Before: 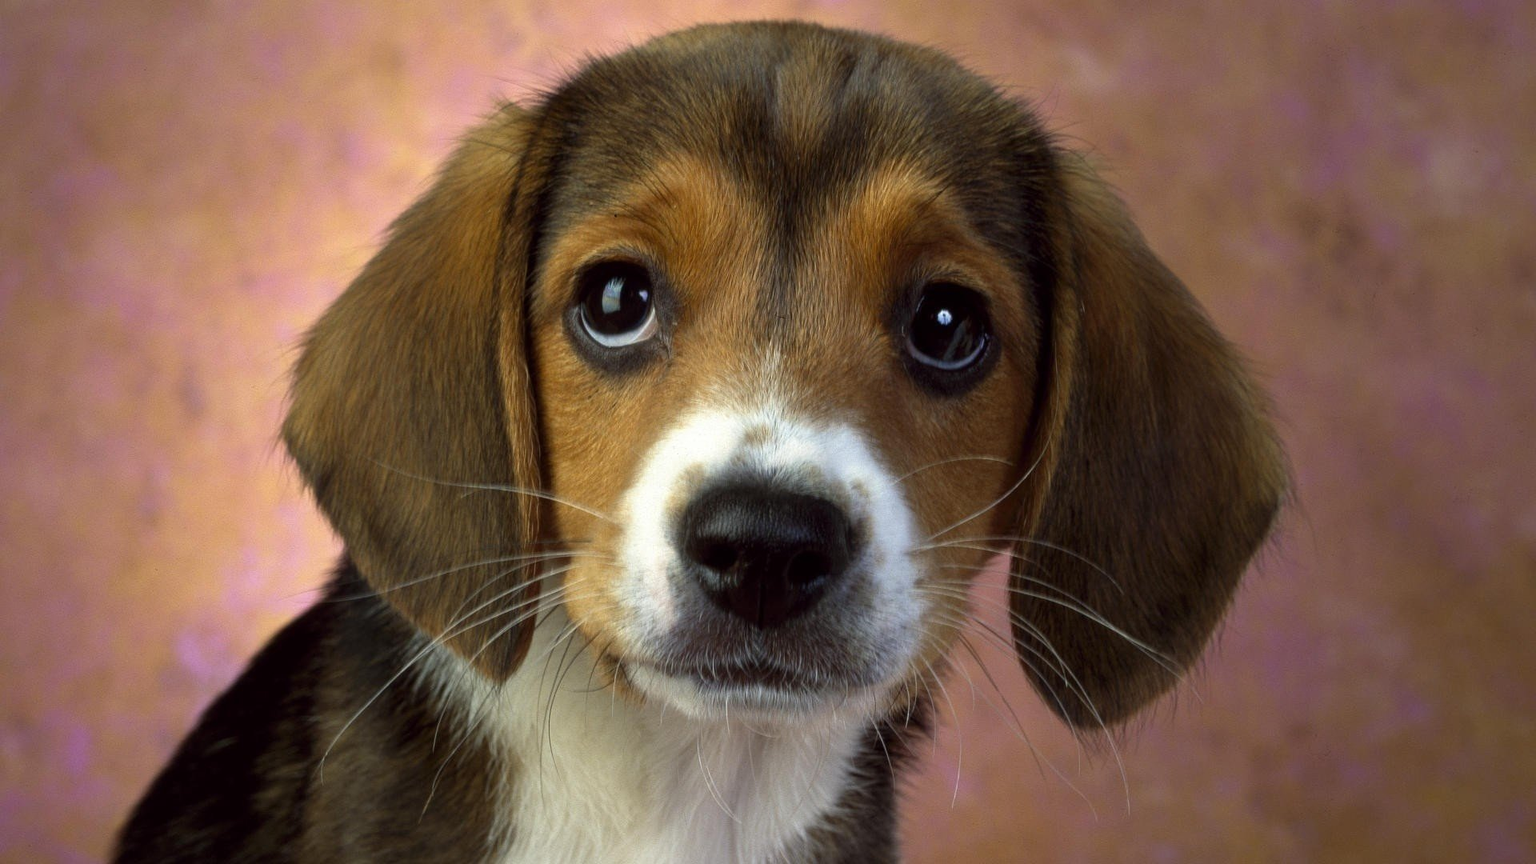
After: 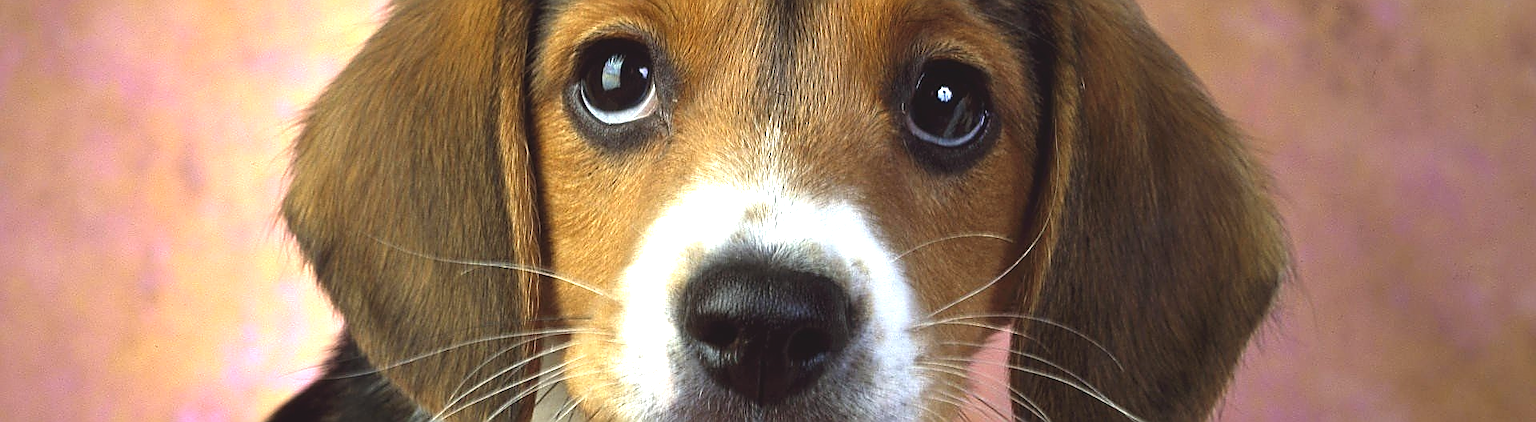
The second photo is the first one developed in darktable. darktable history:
exposure: black level correction -0.005, exposure 1.007 EV, compensate highlight preservation false
crop and rotate: top 25.907%, bottom 25.123%
sharpen: radius 1.388, amount 1.241, threshold 0.6
